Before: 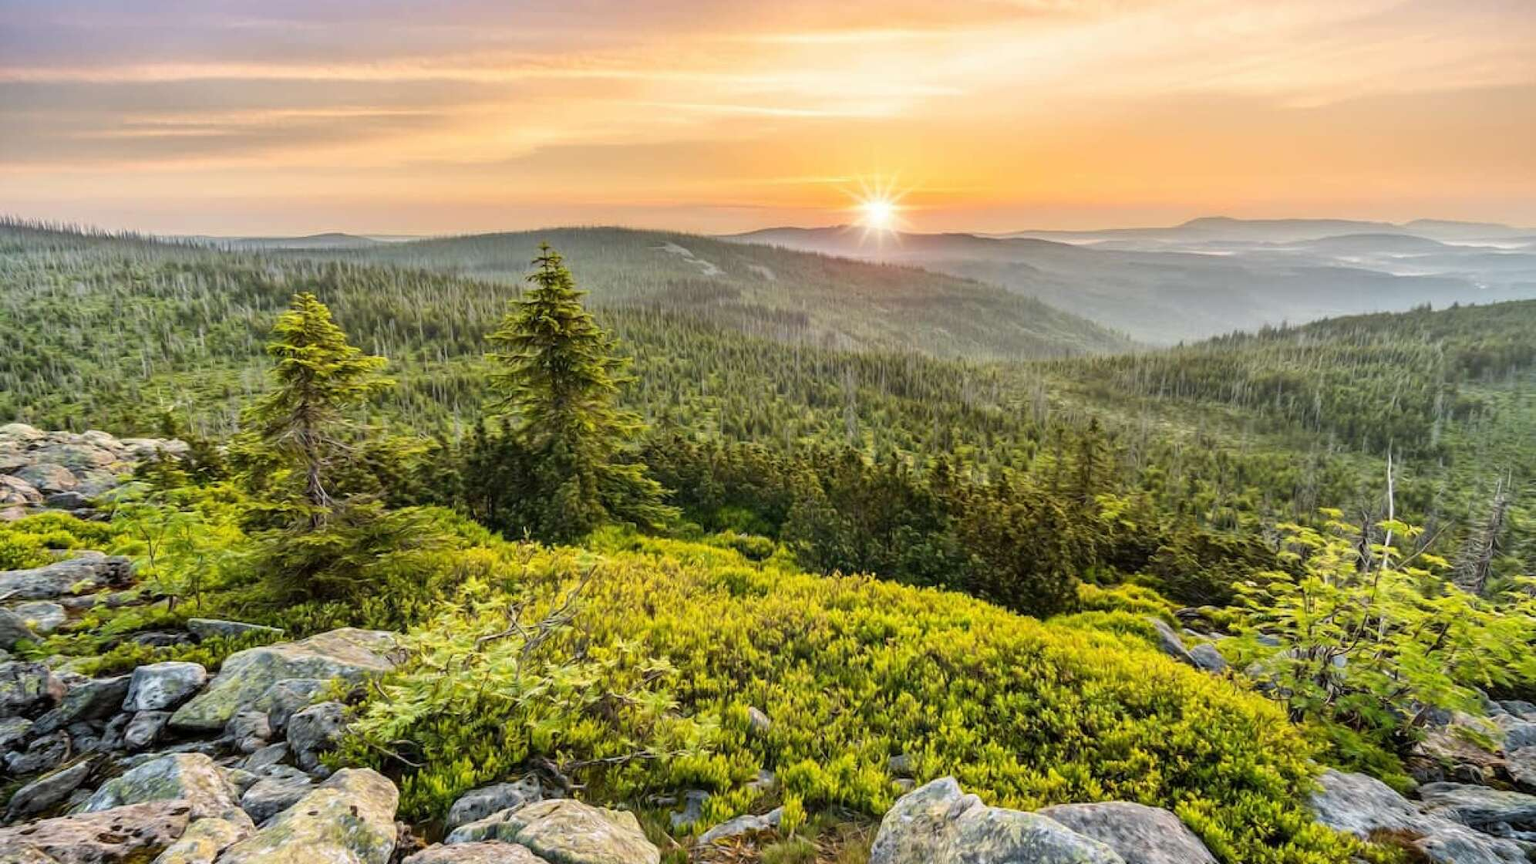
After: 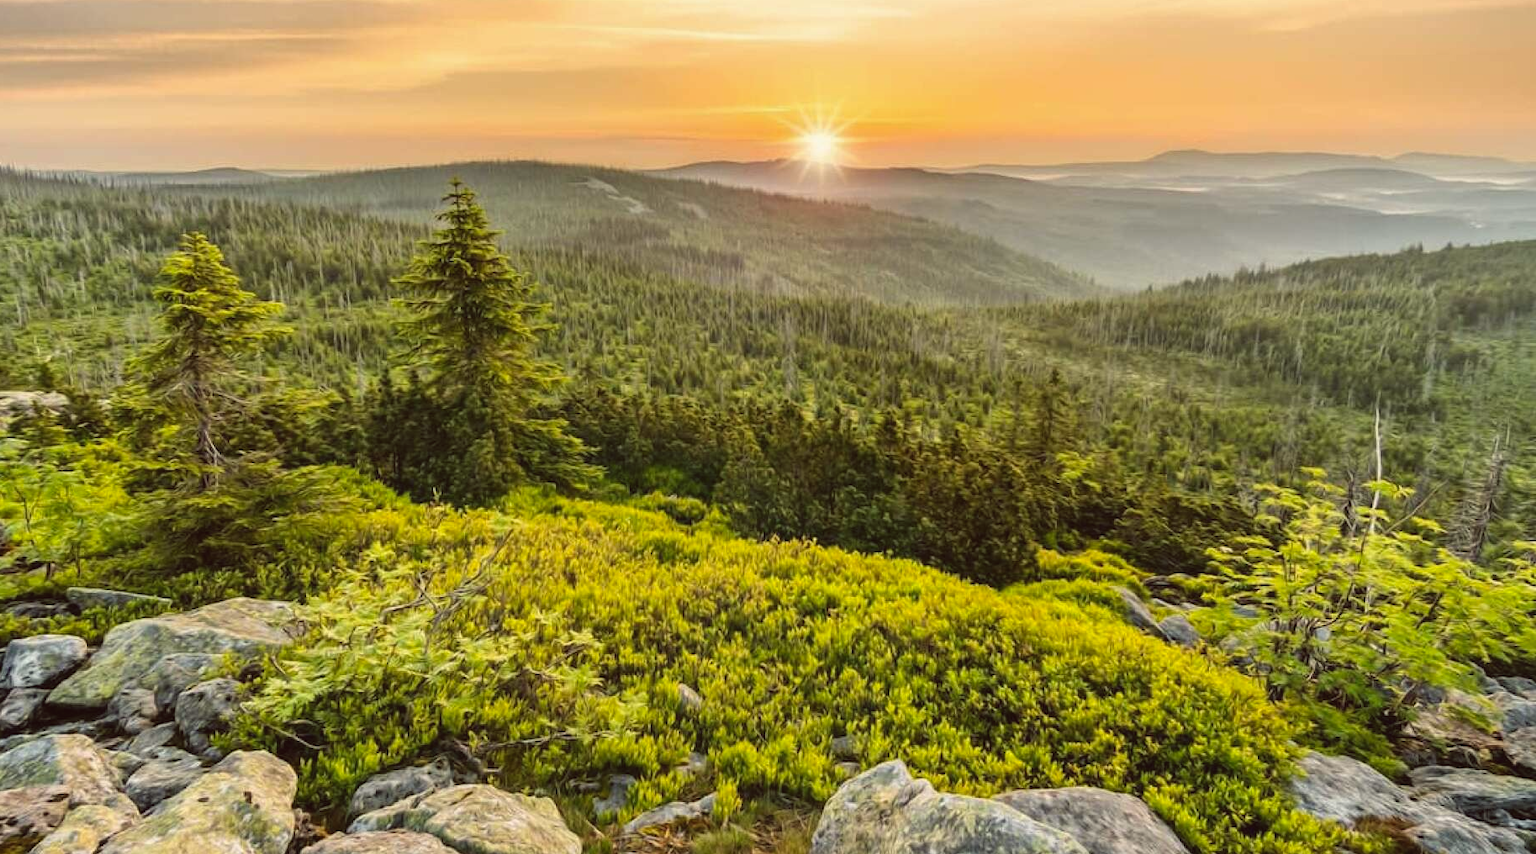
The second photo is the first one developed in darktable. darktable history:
crop and rotate: left 8.262%, top 9.226%
color balance: lift [1.005, 1.002, 0.998, 0.998], gamma [1, 1.021, 1.02, 0.979], gain [0.923, 1.066, 1.056, 0.934]
